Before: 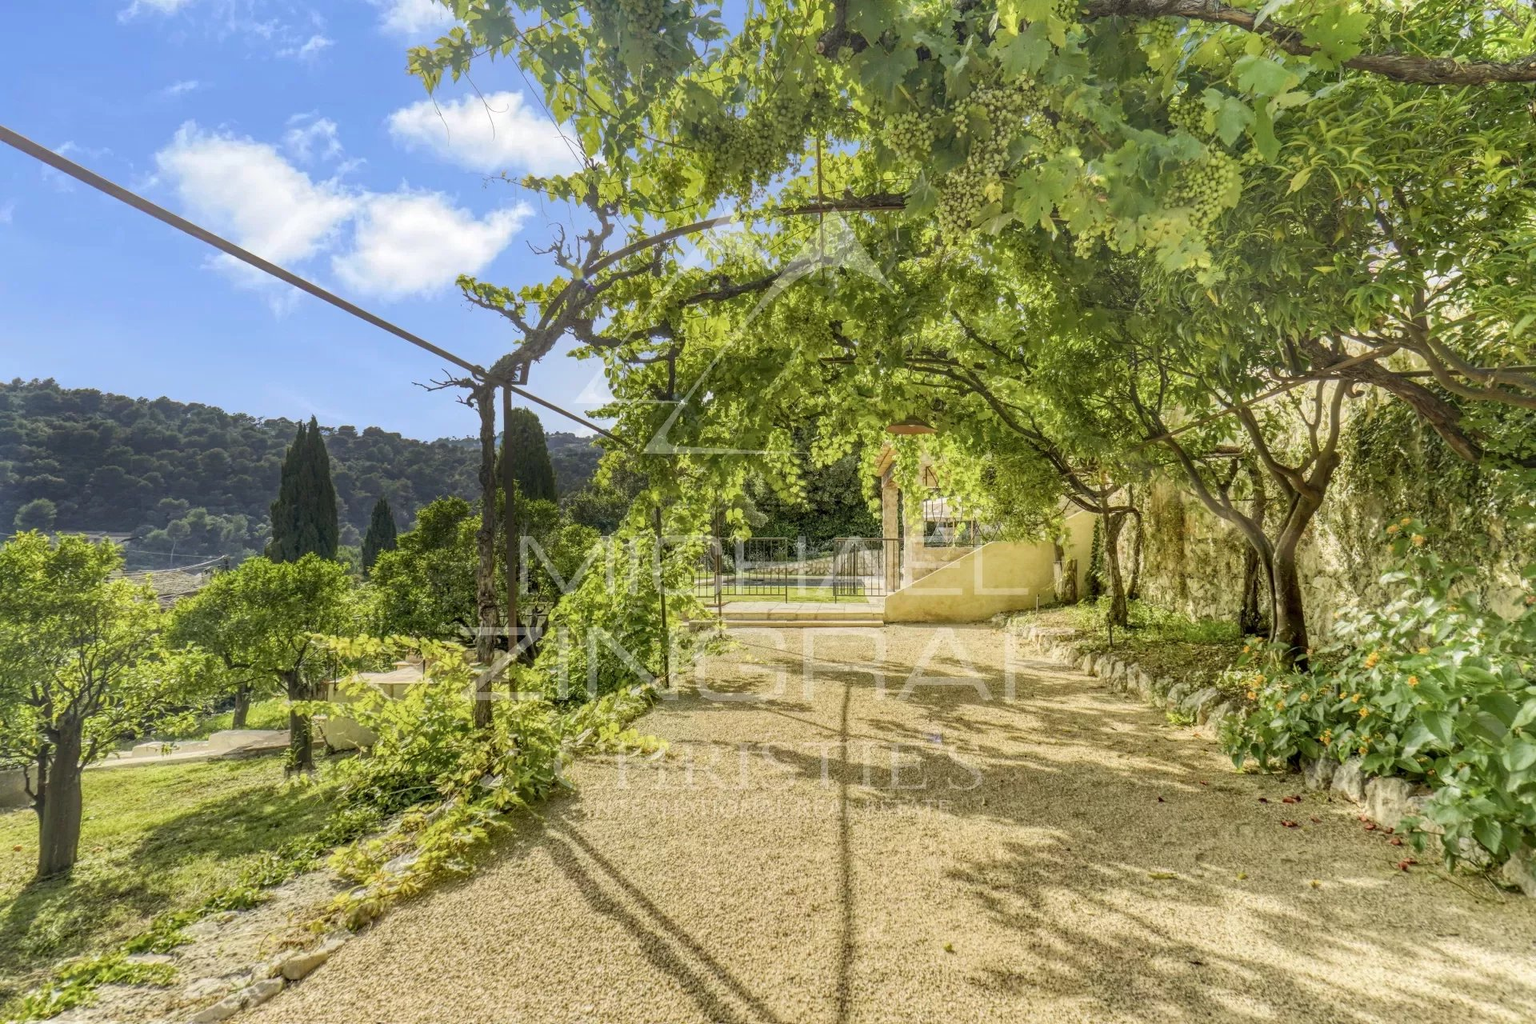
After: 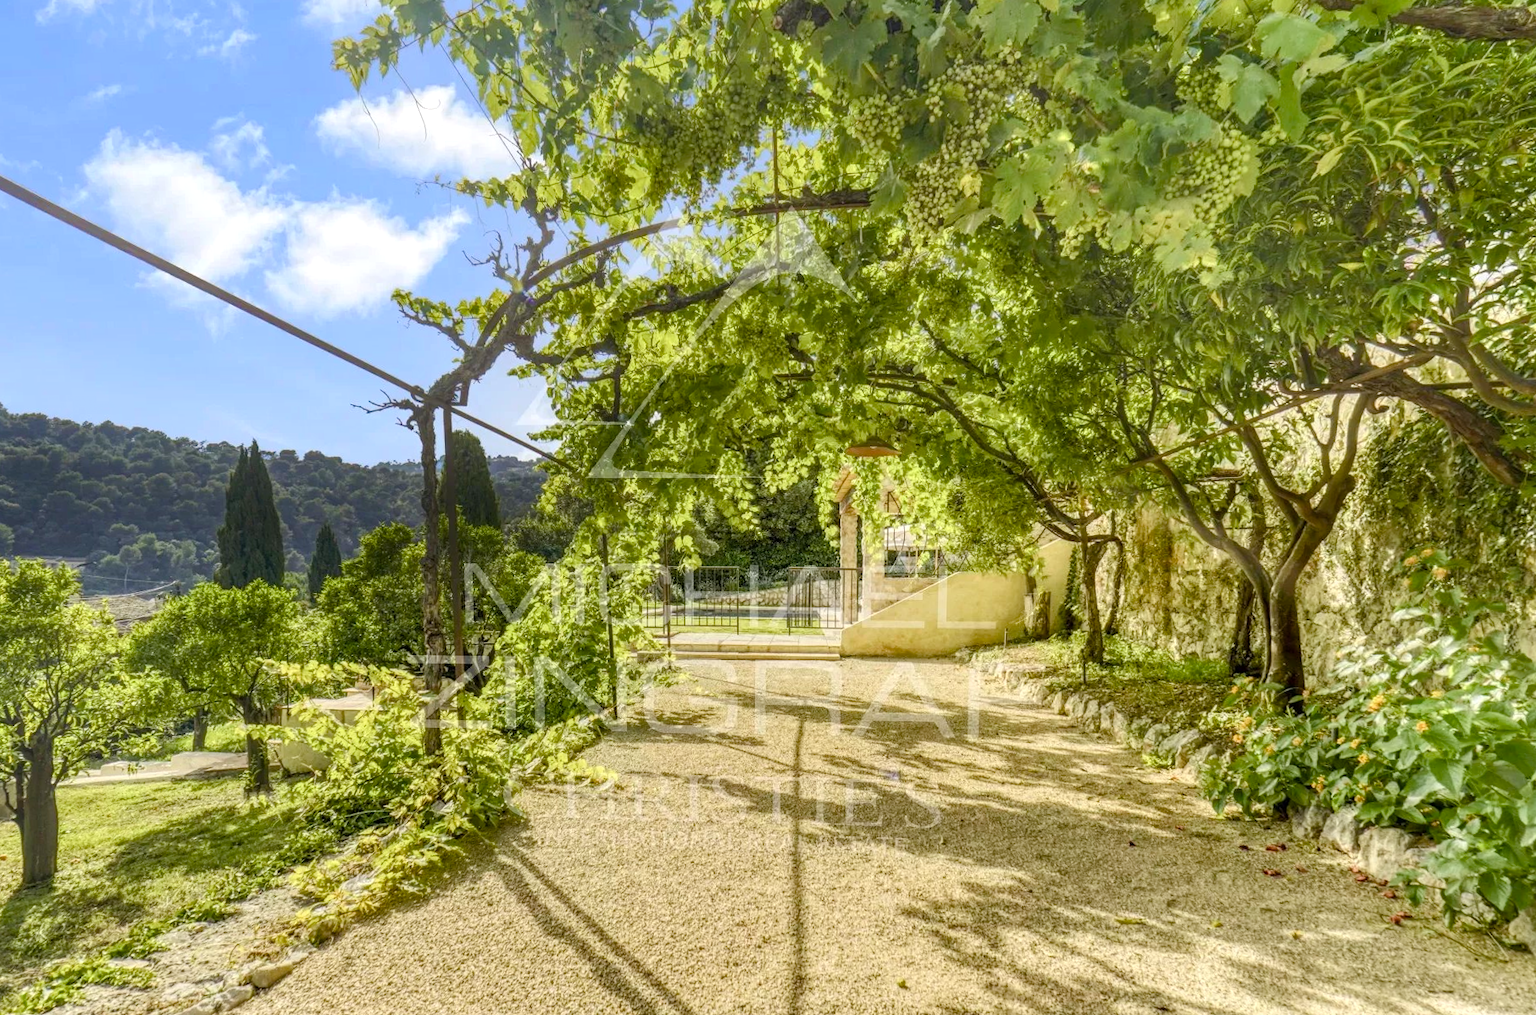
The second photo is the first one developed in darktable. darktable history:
rotate and perspective: rotation 0.062°, lens shift (vertical) 0.115, lens shift (horizontal) -0.133, crop left 0.047, crop right 0.94, crop top 0.061, crop bottom 0.94
color balance rgb: linear chroma grading › shadows 32%, linear chroma grading › global chroma -2%, linear chroma grading › mid-tones 4%, perceptual saturation grading › global saturation -2%, perceptual saturation grading › highlights -8%, perceptual saturation grading › mid-tones 8%, perceptual saturation grading › shadows 4%, perceptual brilliance grading › highlights 8%, perceptual brilliance grading › mid-tones 4%, perceptual brilliance grading › shadows 2%, global vibrance 16%, saturation formula JzAzBz (2021)
